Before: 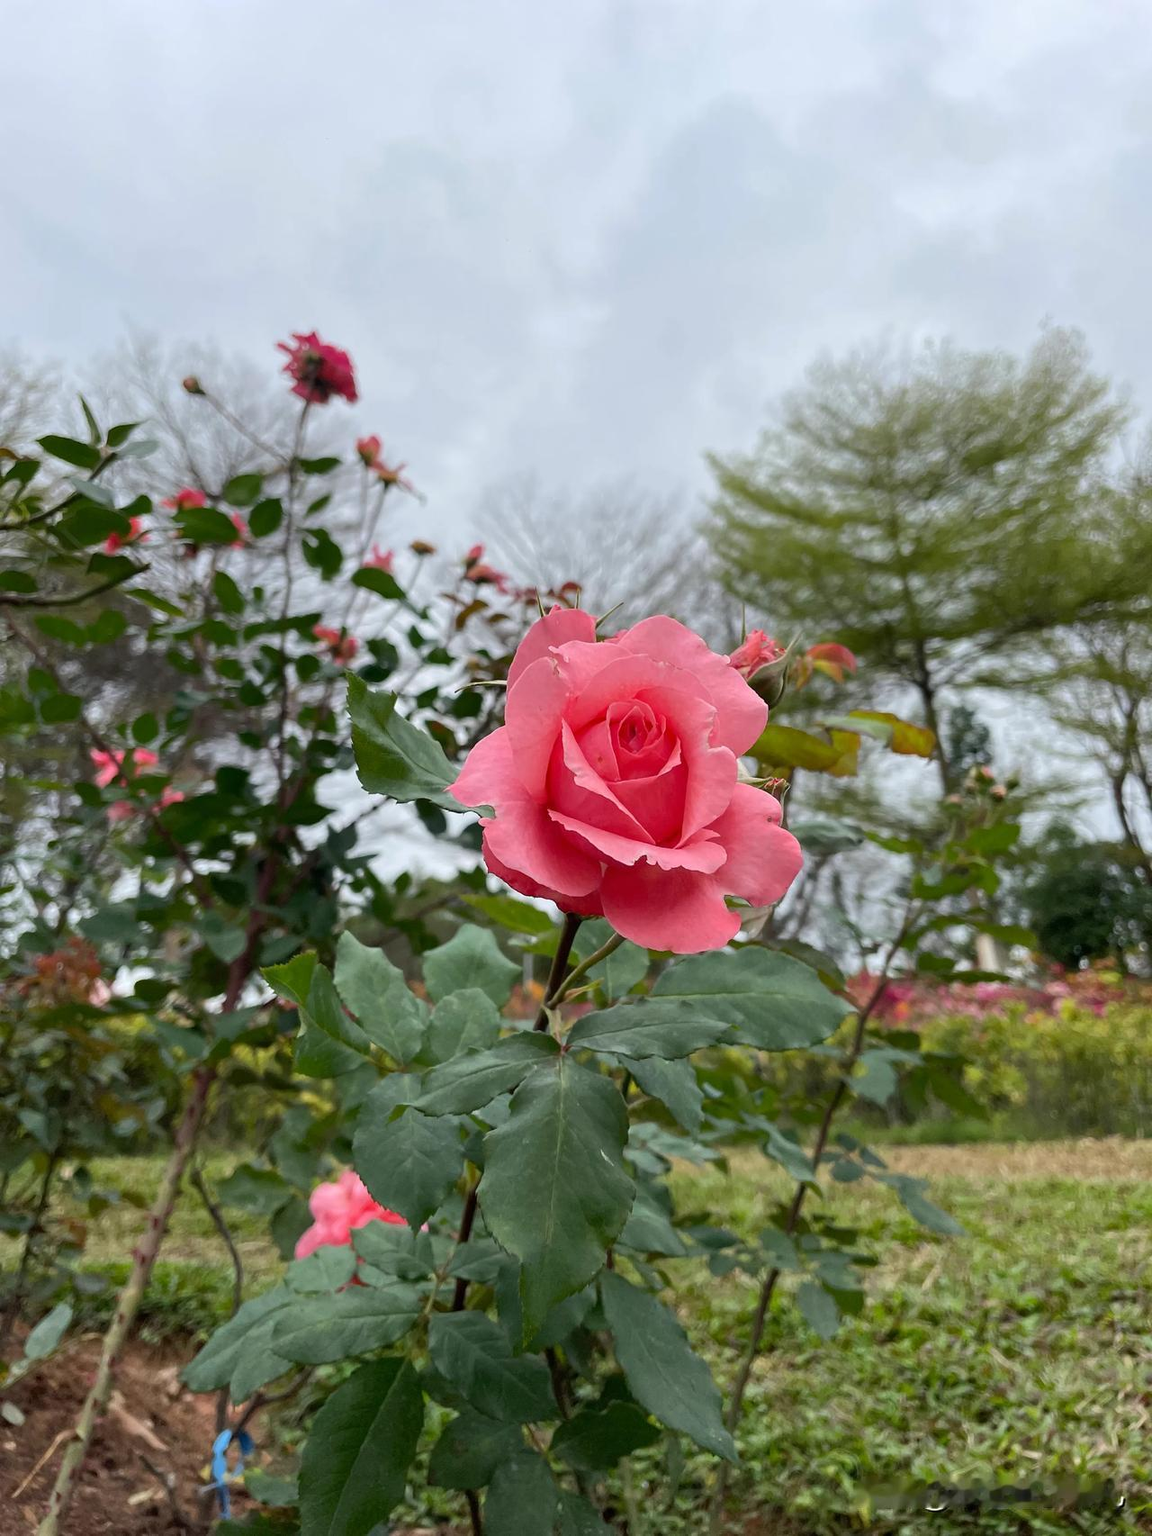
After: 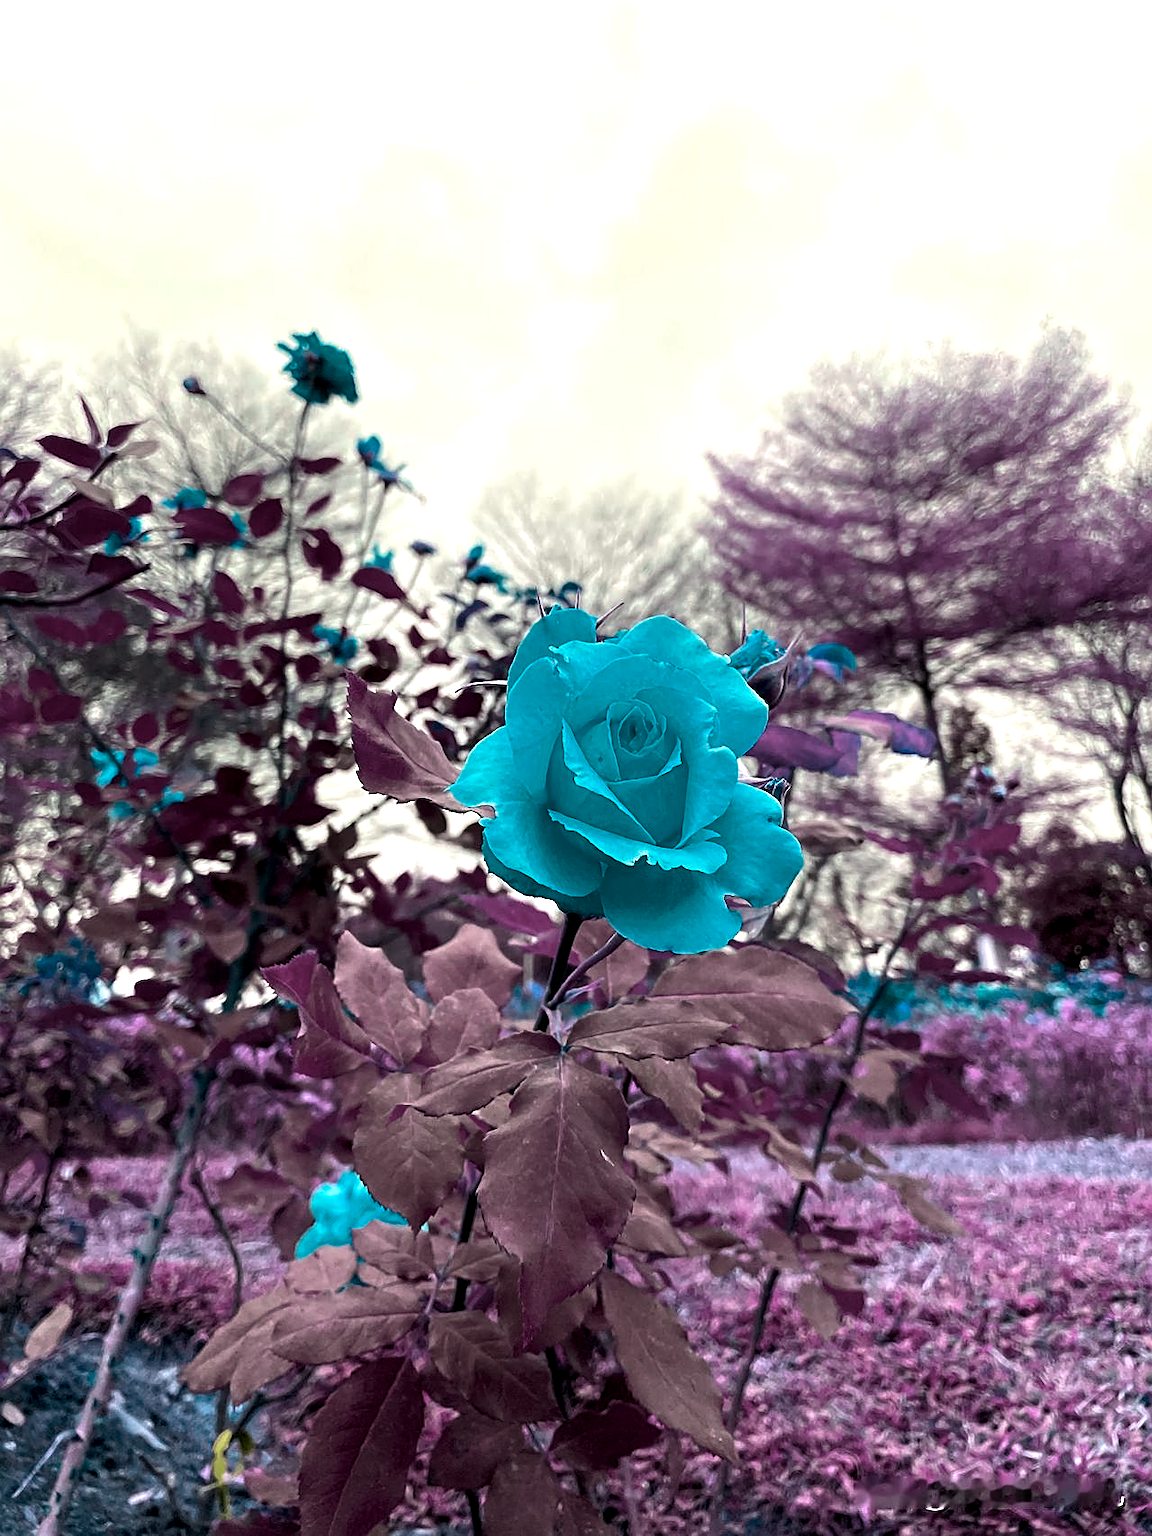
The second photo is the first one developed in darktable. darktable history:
local contrast: highlights 106%, shadows 102%, detail 120%, midtone range 0.2
sharpen: on, module defaults
color balance rgb: linear chroma grading › shadows -6.757%, linear chroma grading › highlights -6.55%, linear chroma grading › global chroma -10.414%, linear chroma grading › mid-tones -7.576%, perceptual saturation grading › global saturation 17.669%, hue shift -150.33°, contrast 35.075%, saturation formula JzAzBz (2021)
